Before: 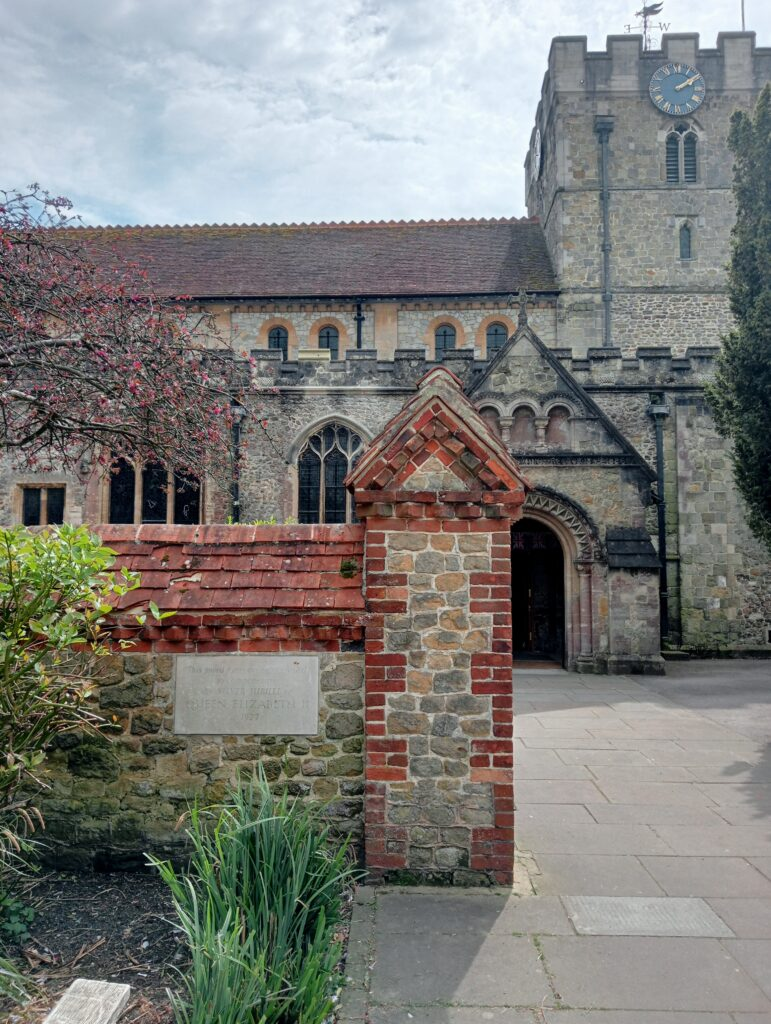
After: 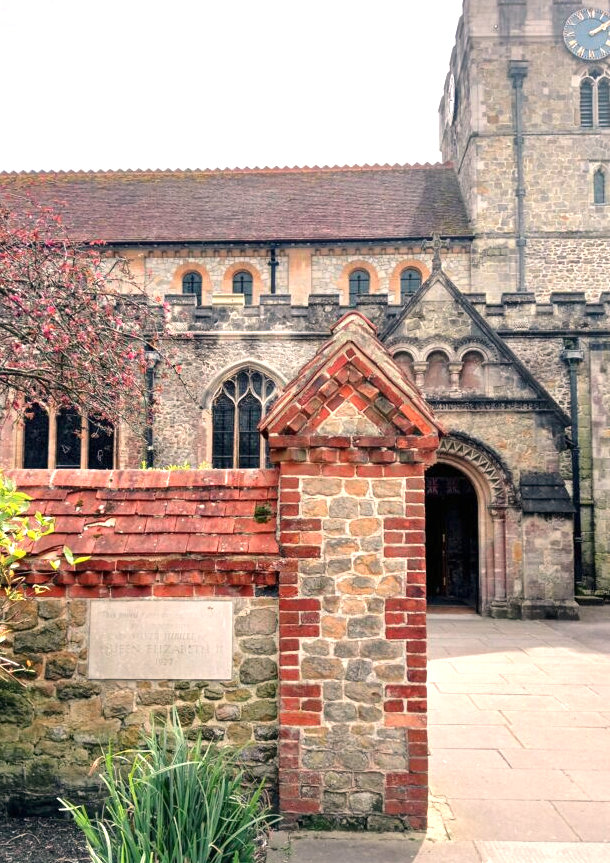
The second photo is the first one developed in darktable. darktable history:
exposure: black level correction 0, exposure 1 EV, compensate exposure bias true, compensate highlight preservation false
crop: left 11.225%, top 5.381%, right 9.565%, bottom 10.314%
white balance: red 1.127, blue 0.943
